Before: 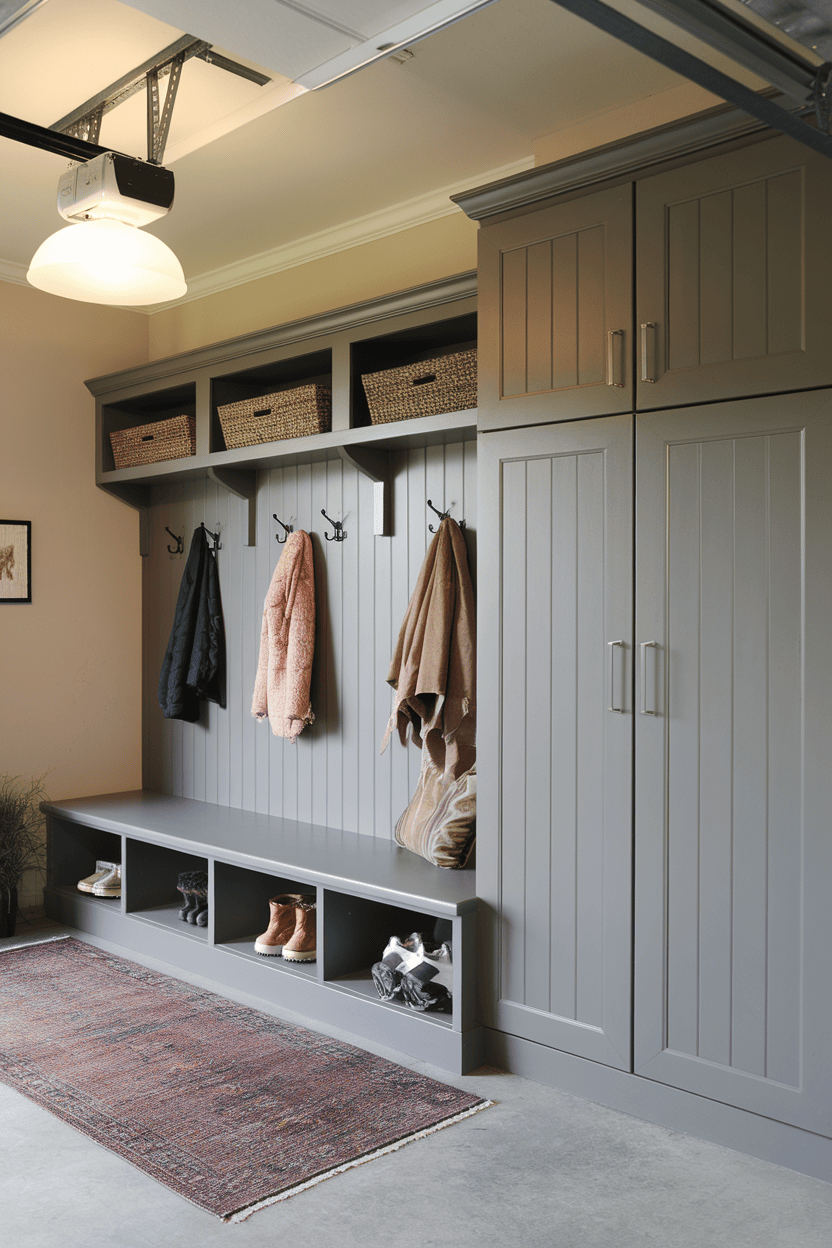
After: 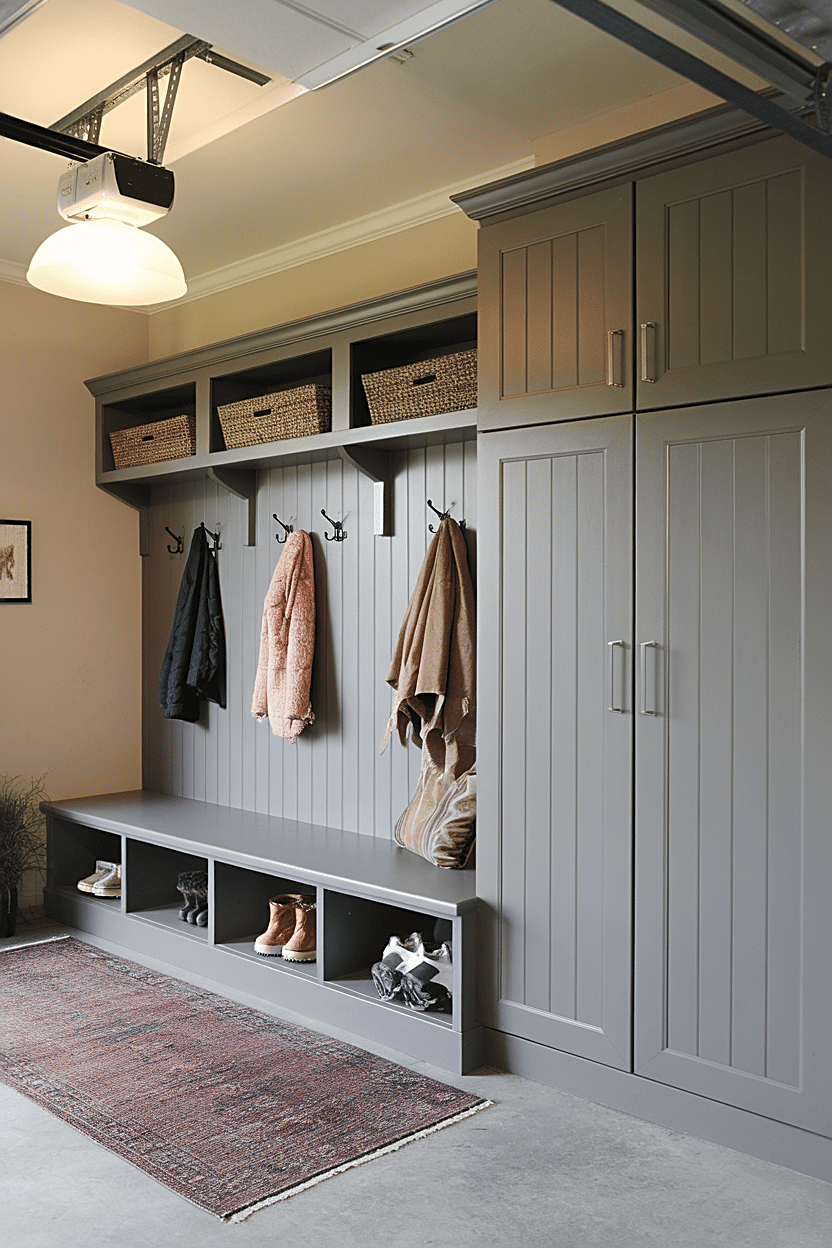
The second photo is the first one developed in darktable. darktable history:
sharpen: amount 0.567
